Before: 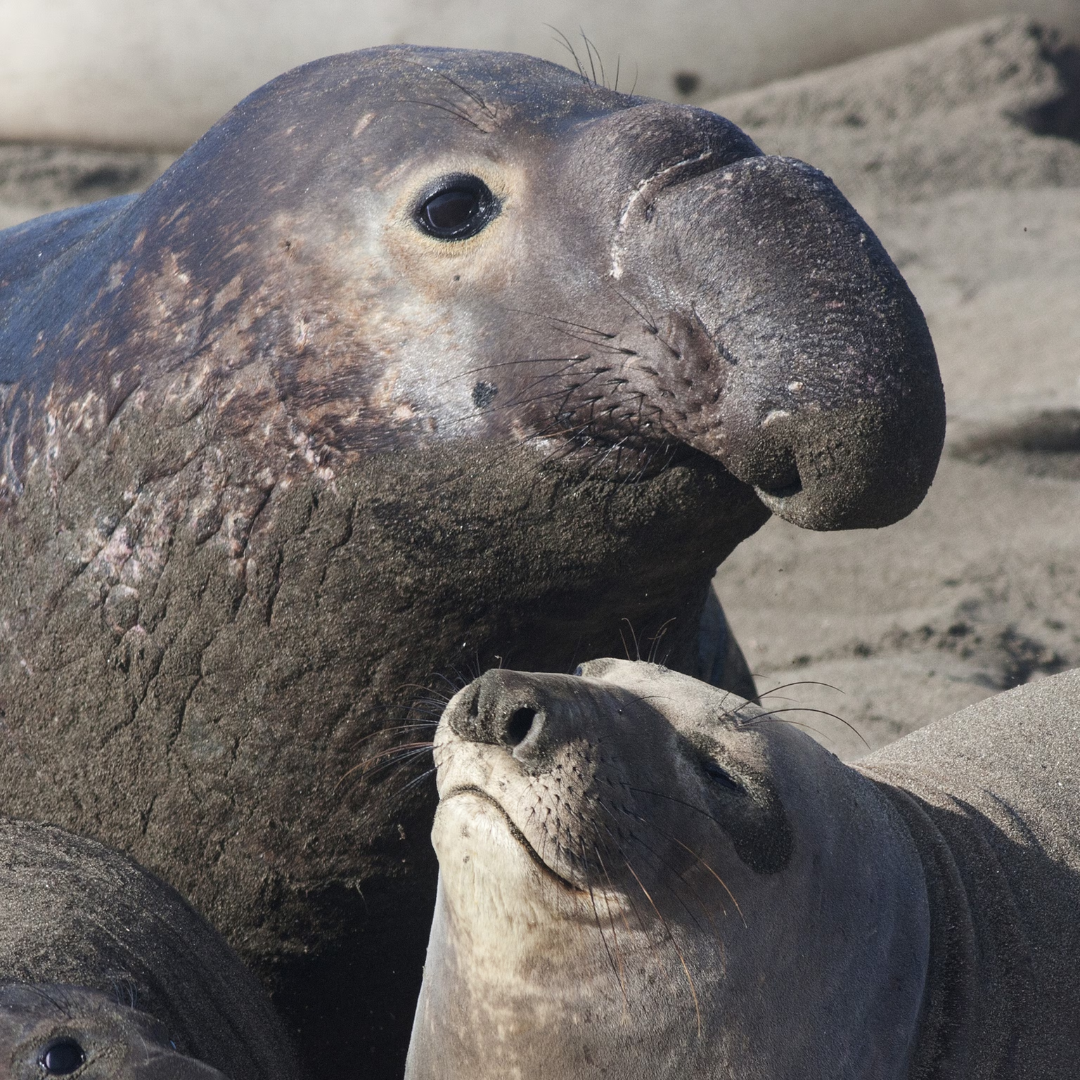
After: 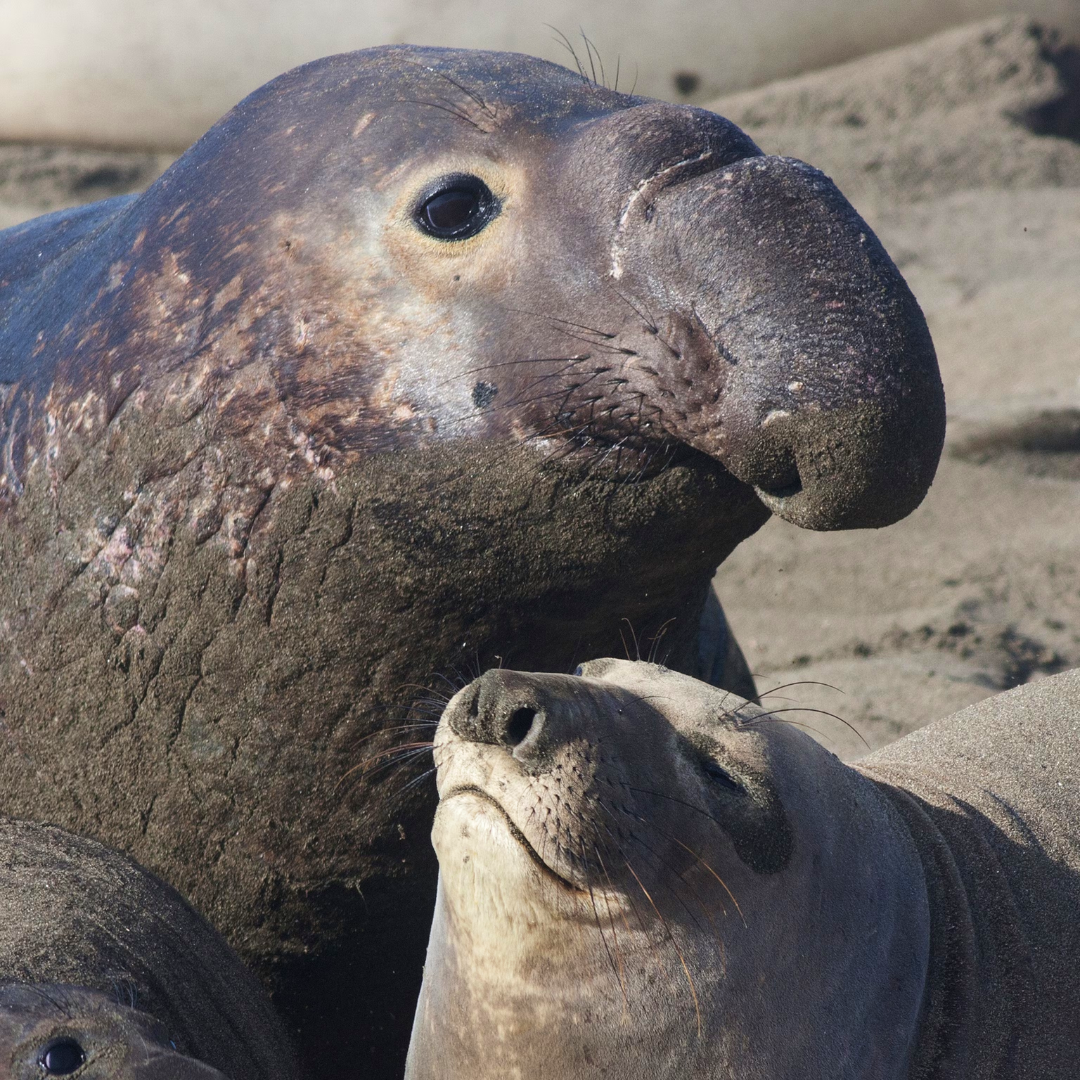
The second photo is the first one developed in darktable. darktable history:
velvia: strength 30.63%
